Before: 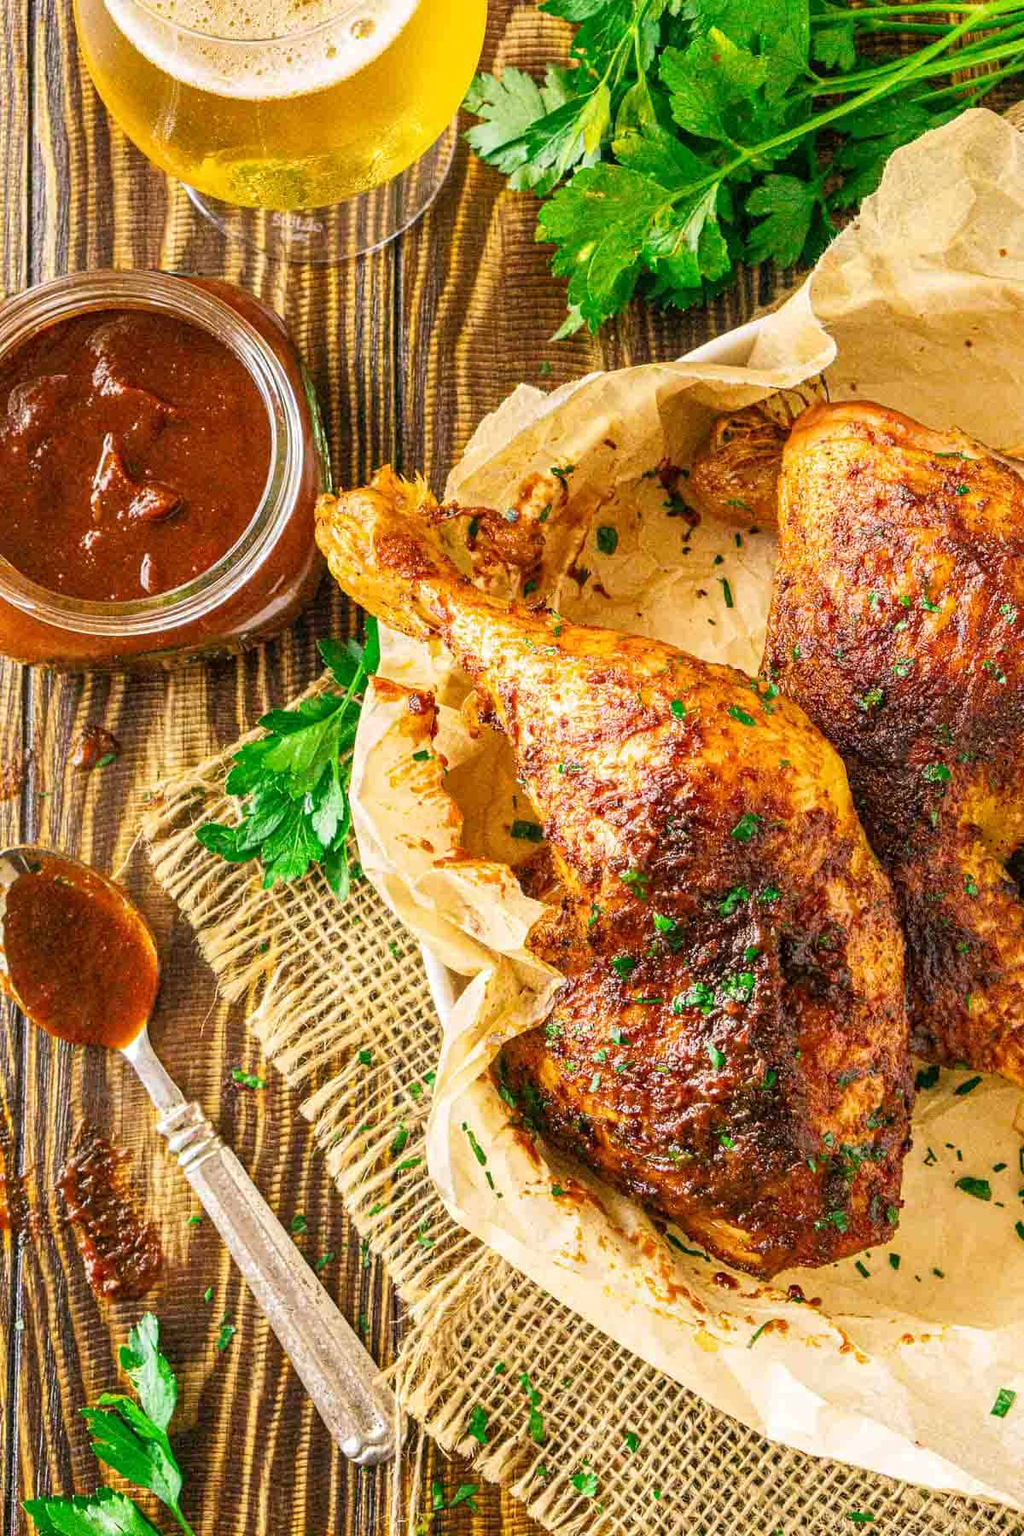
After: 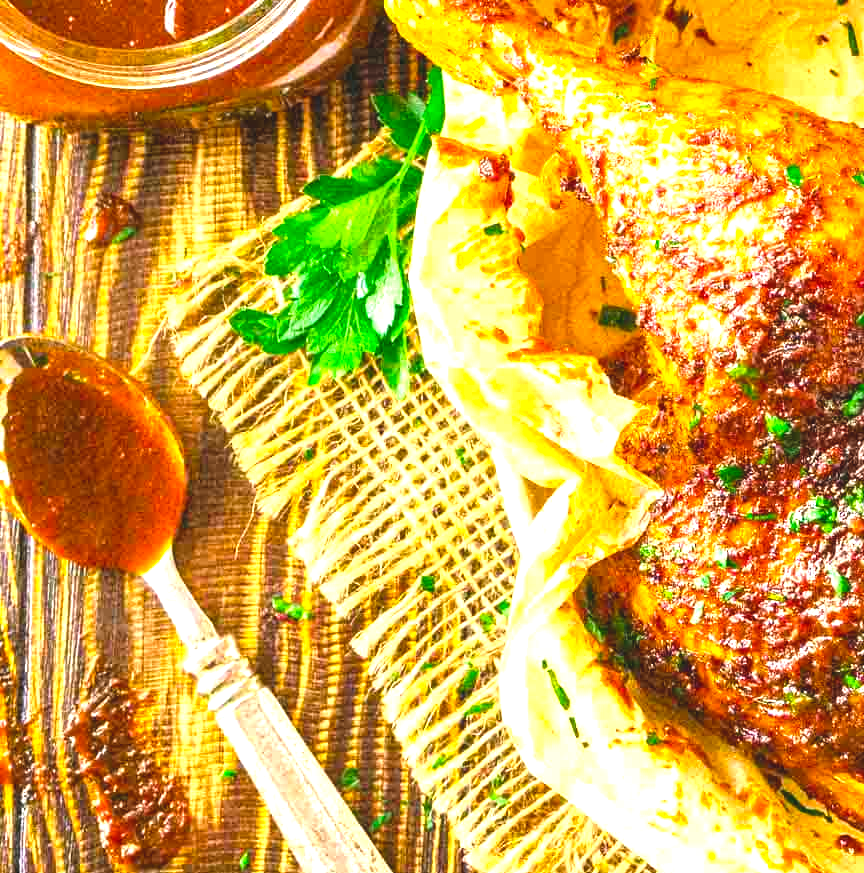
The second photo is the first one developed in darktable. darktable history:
crop: top 36.498%, right 27.964%, bottom 14.995%
color balance rgb: perceptual saturation grading › global saturation 20%, global vibrance 20%
exposure: black level correction -0.005, exposure 1 EV, compensate highlight preservation false
